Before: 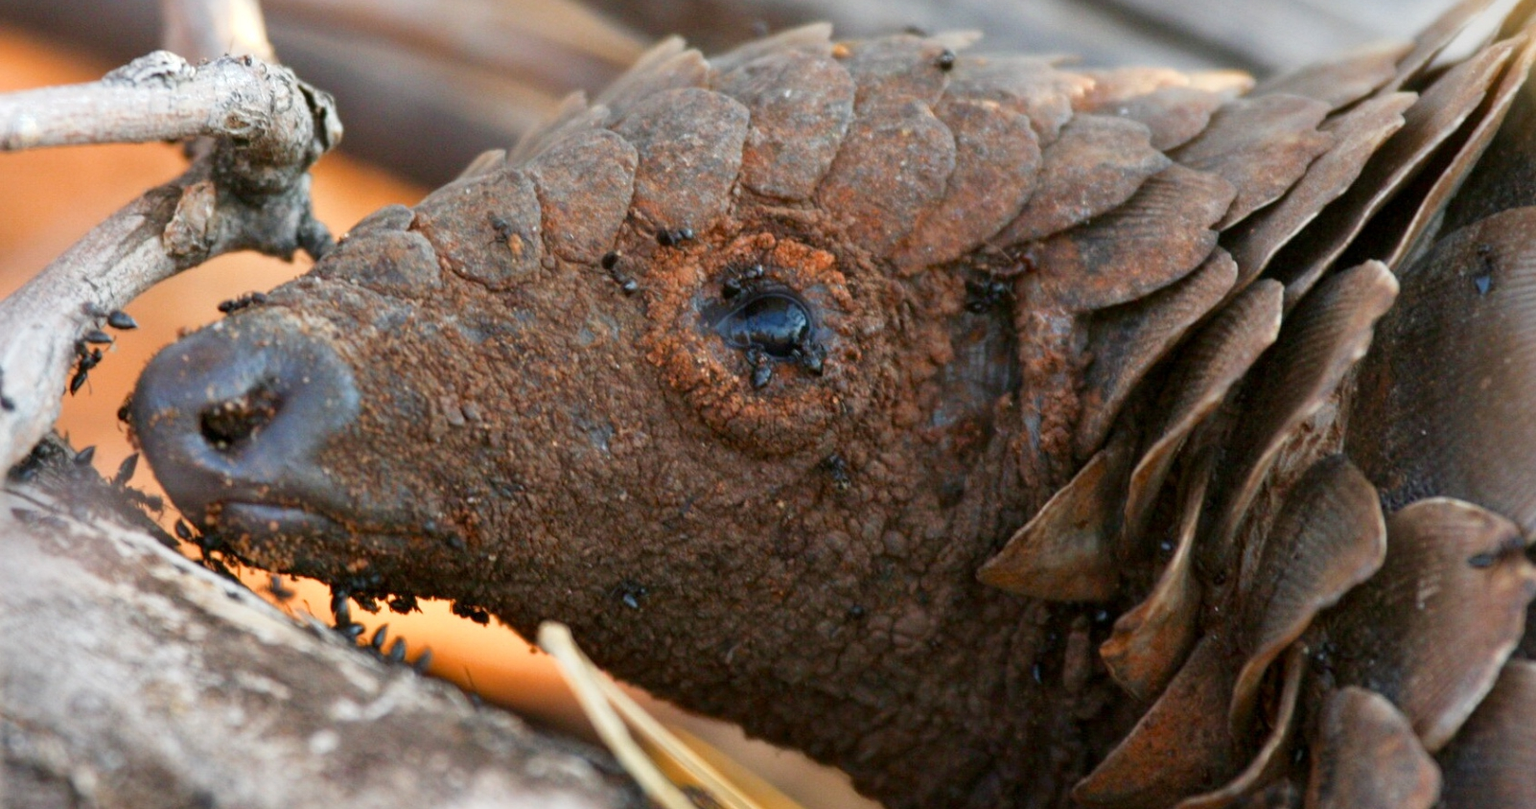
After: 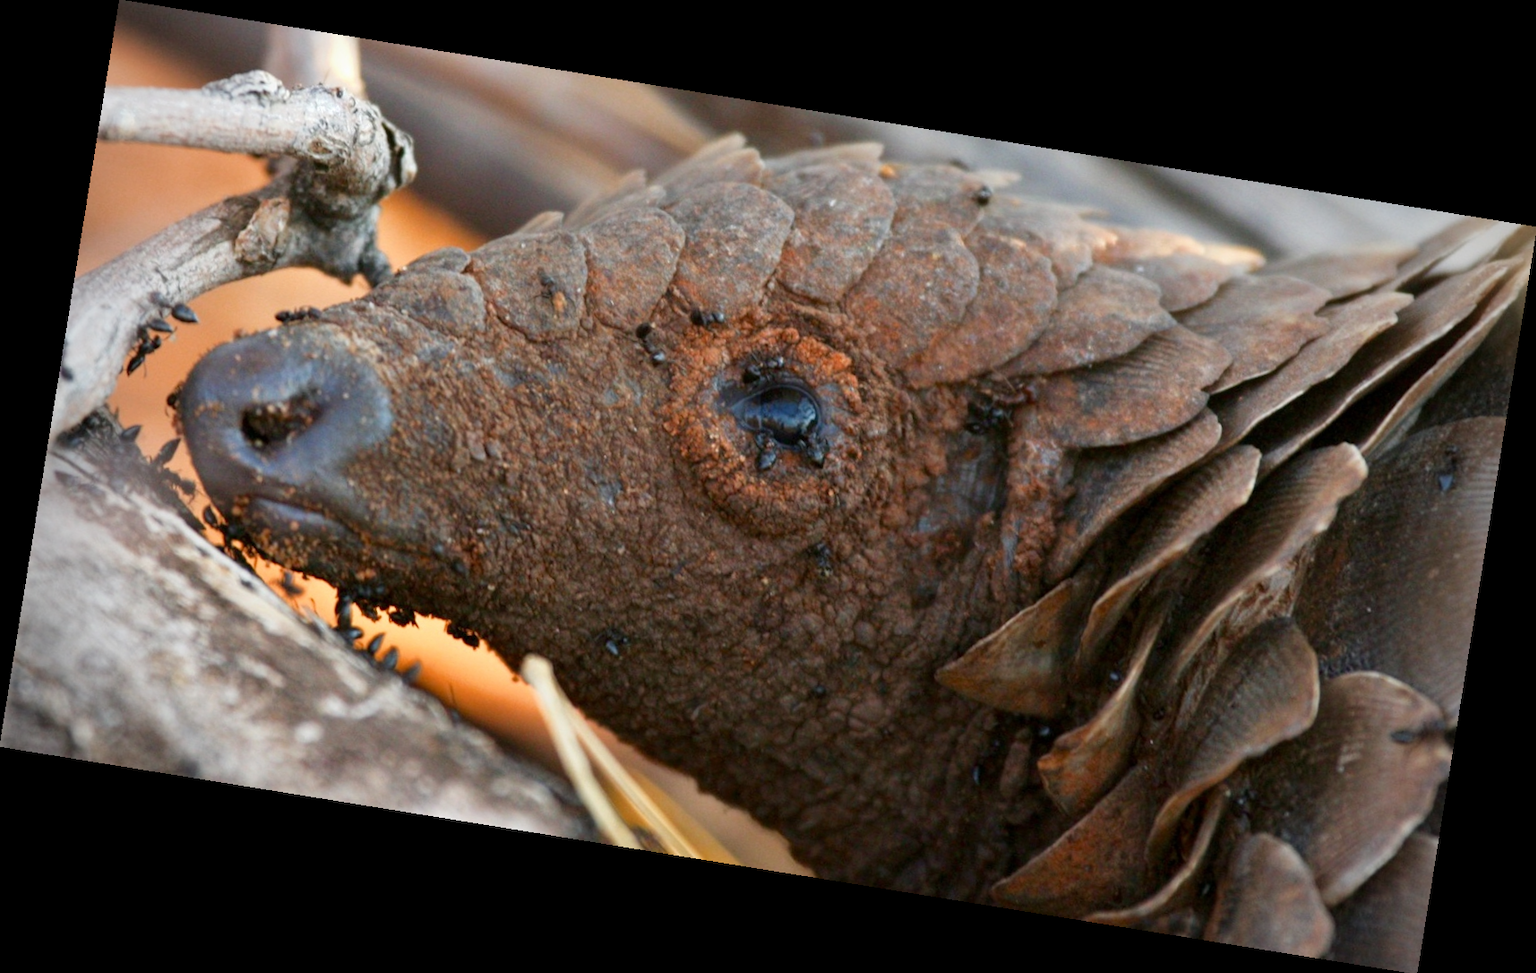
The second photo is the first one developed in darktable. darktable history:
rotate and perspective: rotation 9.12°, automatic cropping off
vignetting: fall-off start 74.49%, fall-off radius 65.9%, brightness -0.628, saturation -0.68
